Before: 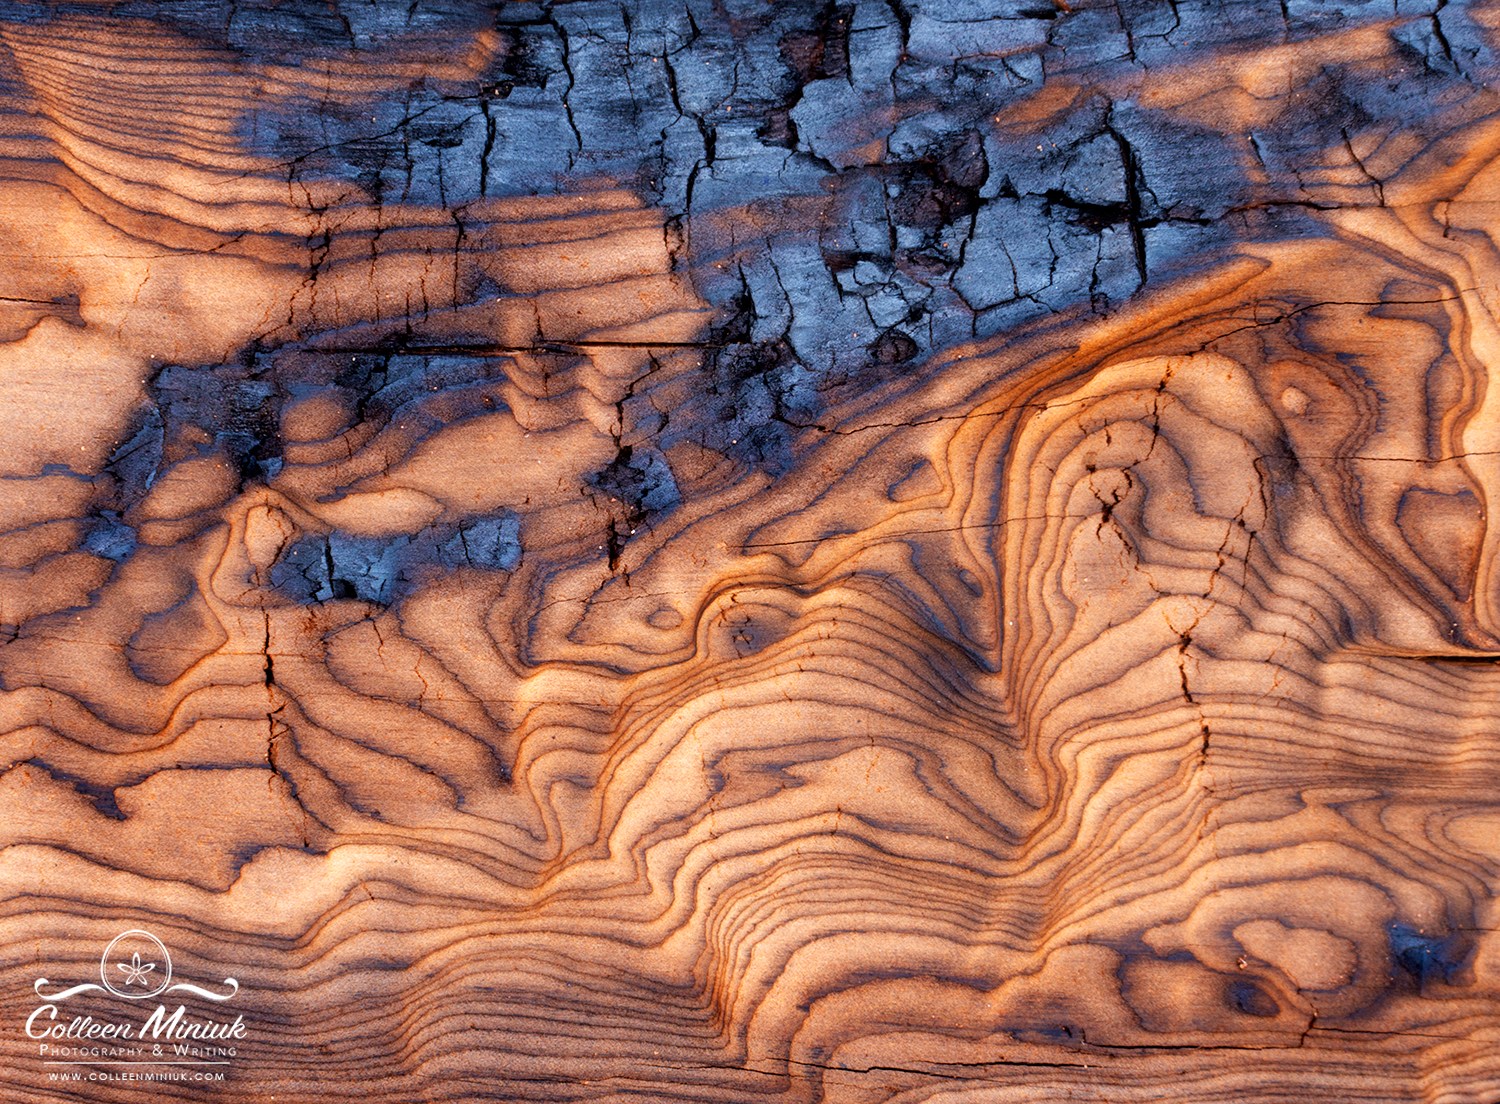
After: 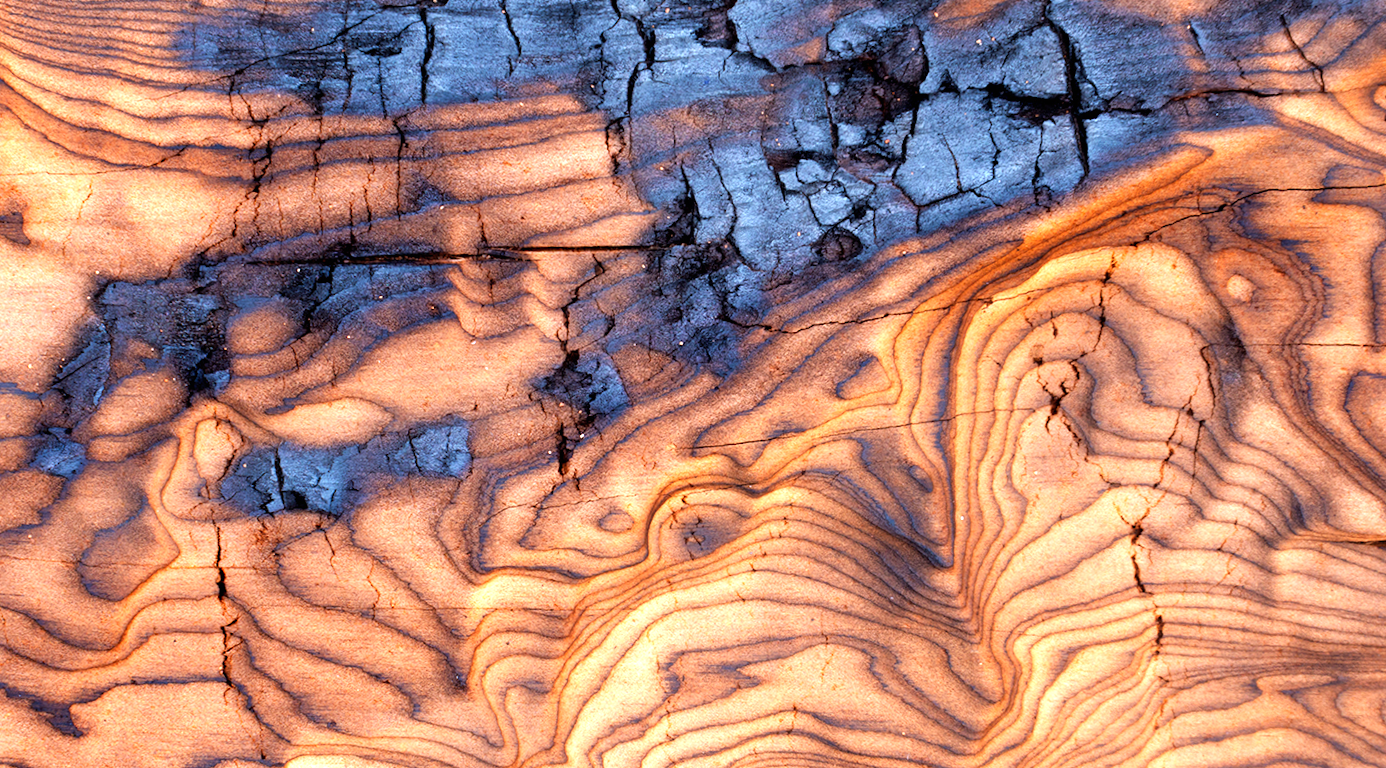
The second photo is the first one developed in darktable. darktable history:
exposure: black level correction 0, exposure 0.7 EV, compensate exposure bias true, compensate highlight preservation false
crop: left 2.737%, top 7.287%, right 3.421%, bottom 20.179%
rotate and perspective: rotation -1.42°, crop left 0.016, crop right 0.984, crop top 0.035, crop bottom 0.965
